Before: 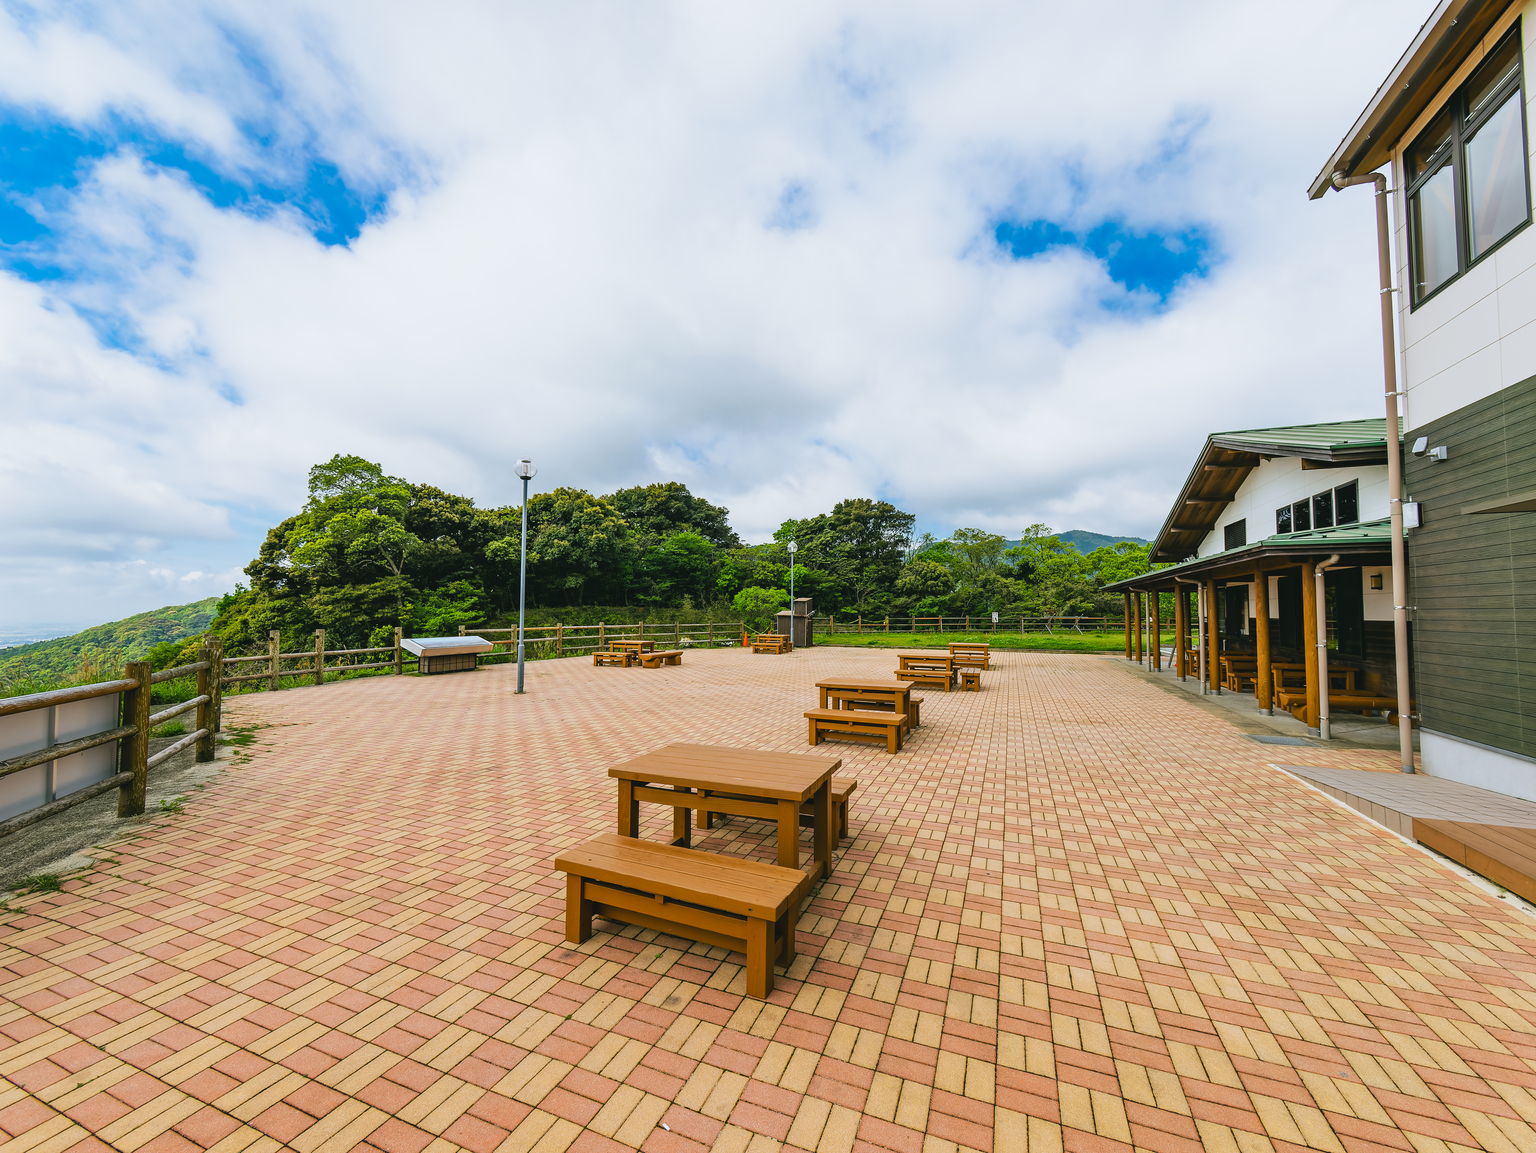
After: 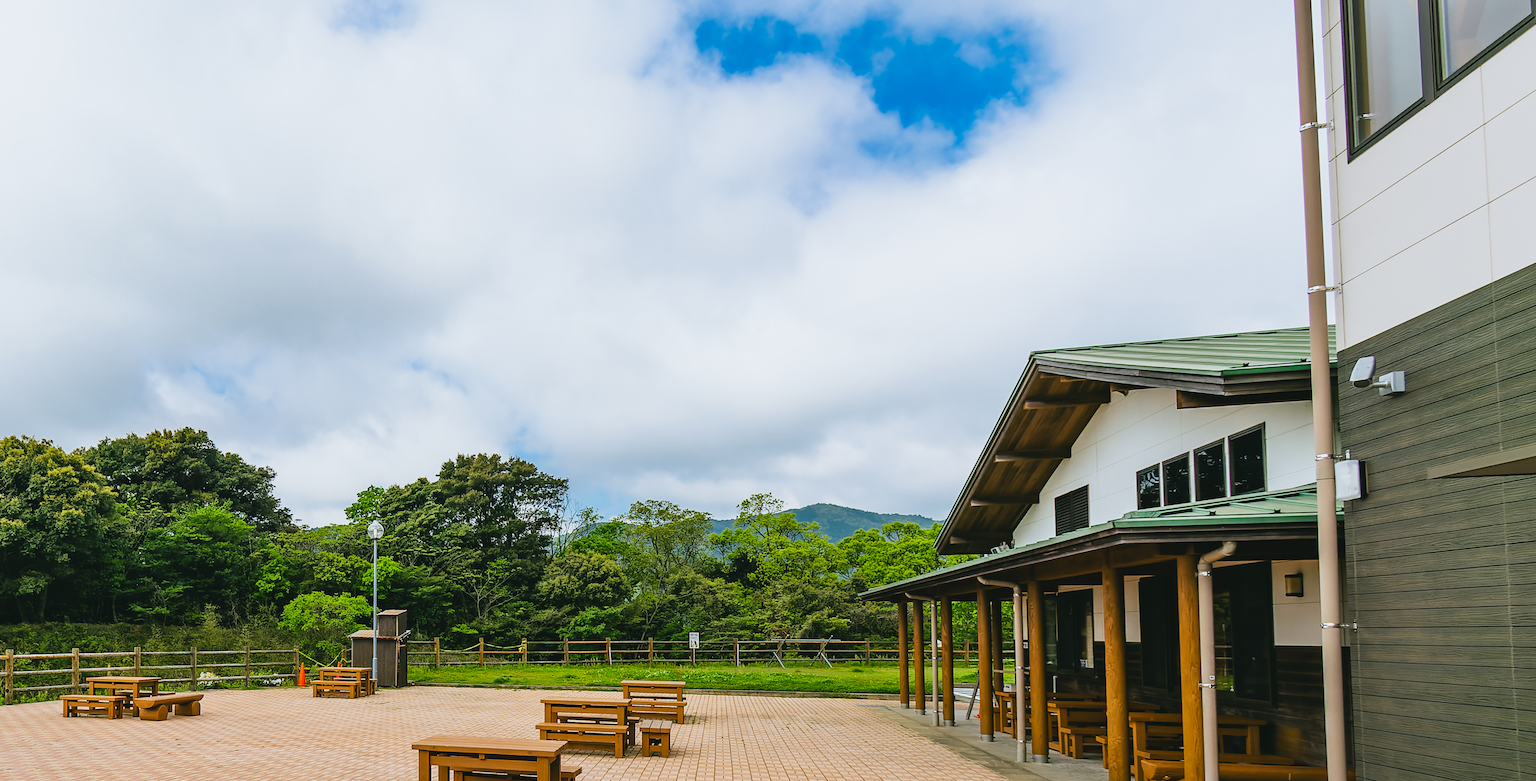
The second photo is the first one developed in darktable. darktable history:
crop: left 36.065%, top 18.249%, right 0.35%, bottom 38.63%
